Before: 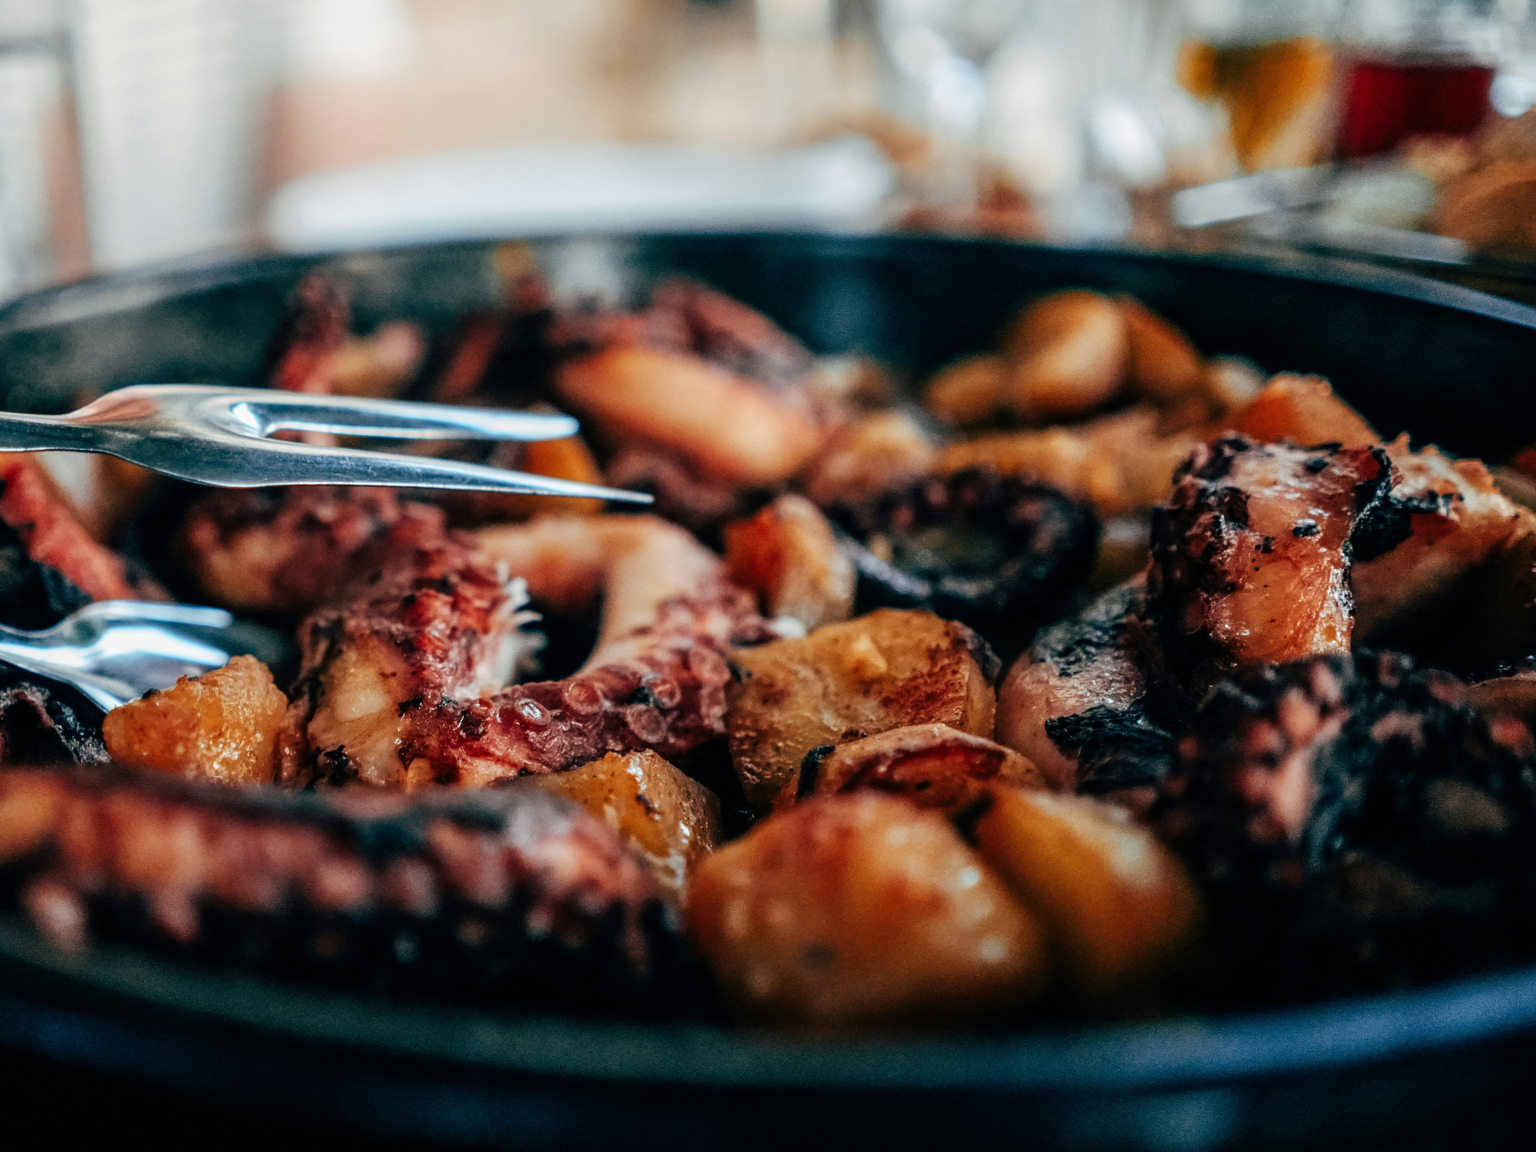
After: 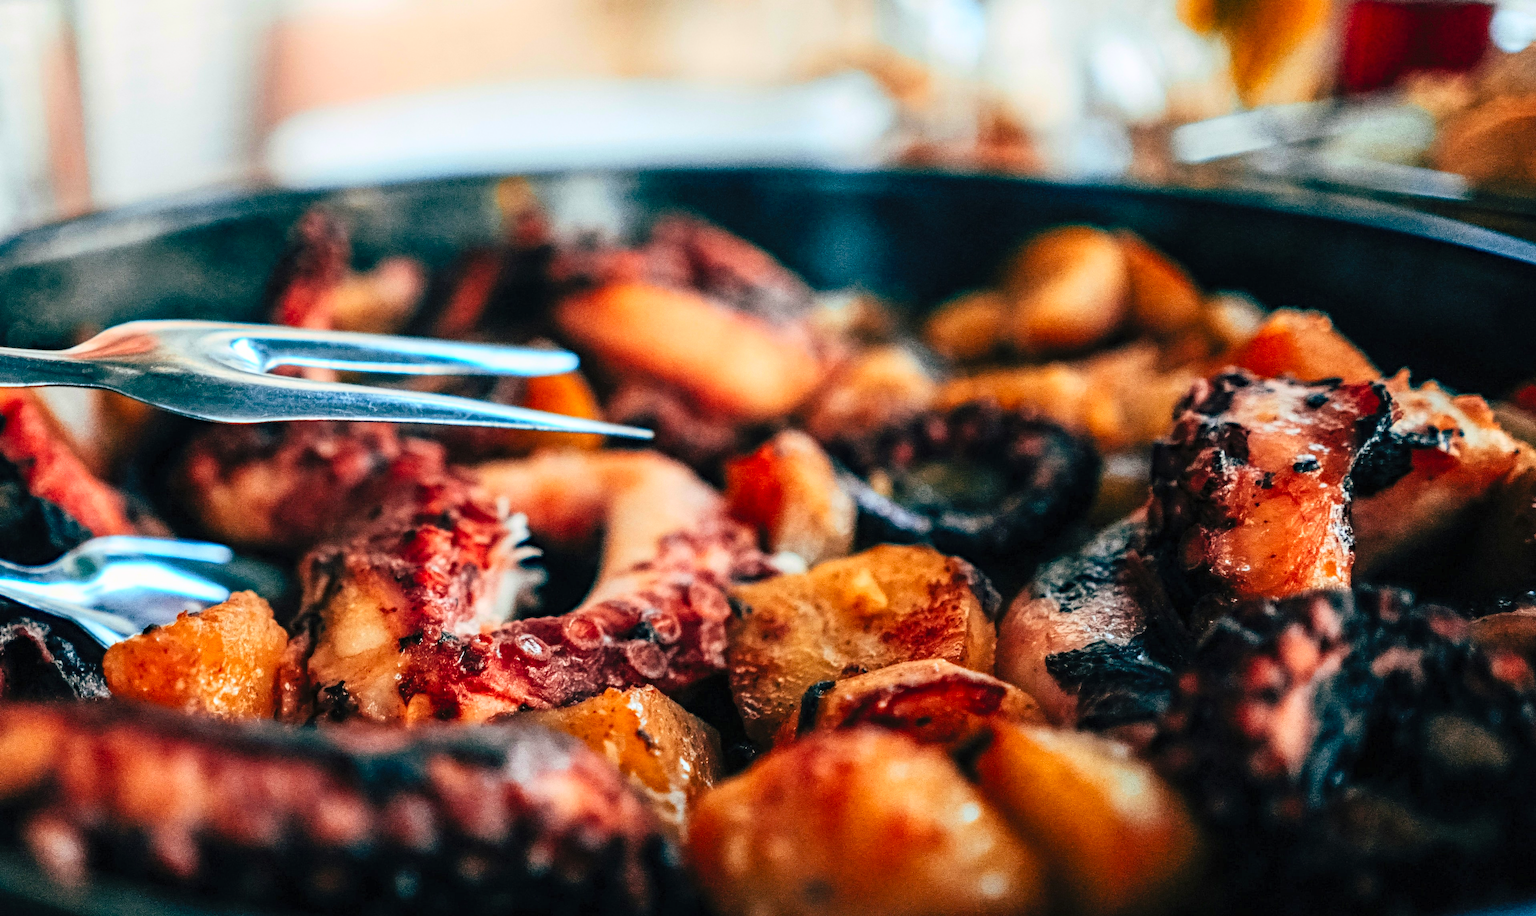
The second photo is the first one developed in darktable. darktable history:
crop and rotate: top 5.658%, bottom 14.764%
haze removal: compatibility mode true, adaptive false
contrast brightness saturation: contrast 0.244, brightness 0.266, saturation 0.393
